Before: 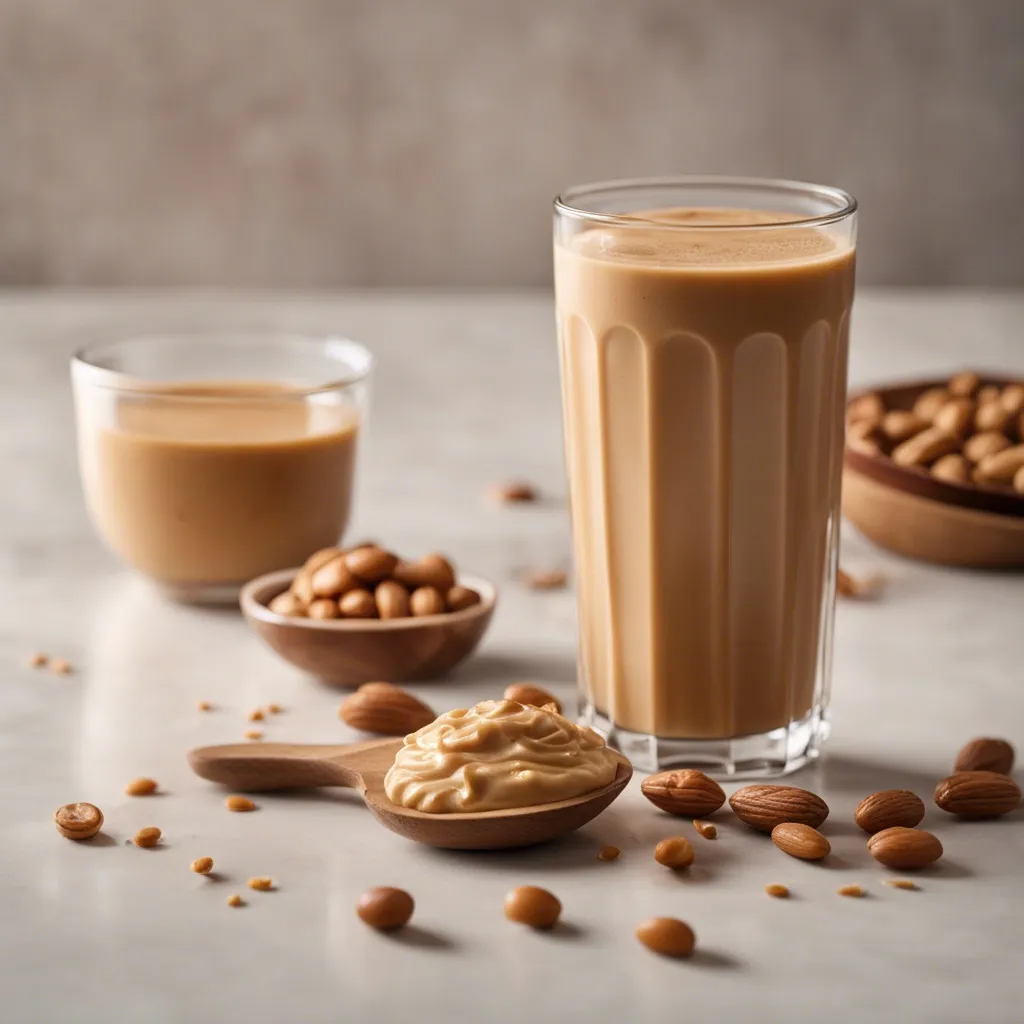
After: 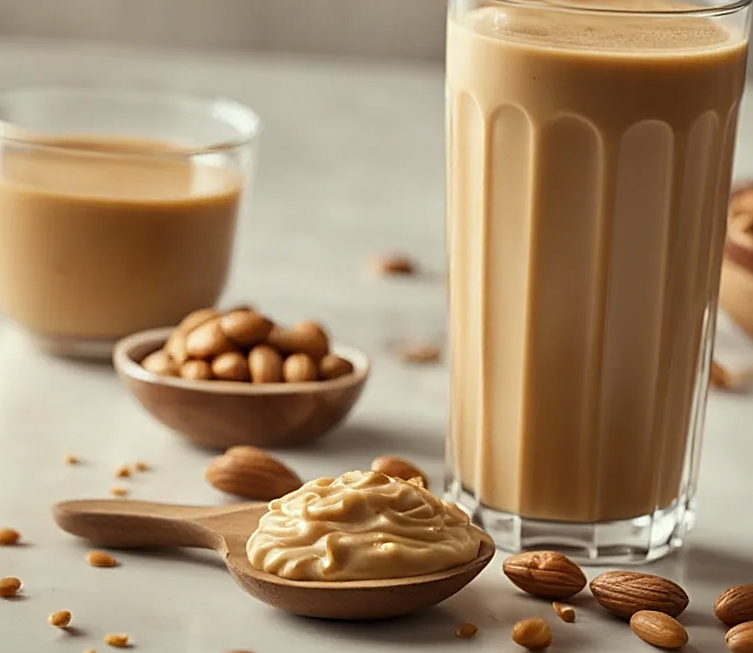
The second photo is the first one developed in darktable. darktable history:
sharpen: amount 0.55
crop and rotate: angle -3.37°, left 9.79%, top 20.73%, right 12.42%, bottom 11.82%
color correction: highlights a* -4.73, highlights b* 5.06, saturation 0.97
